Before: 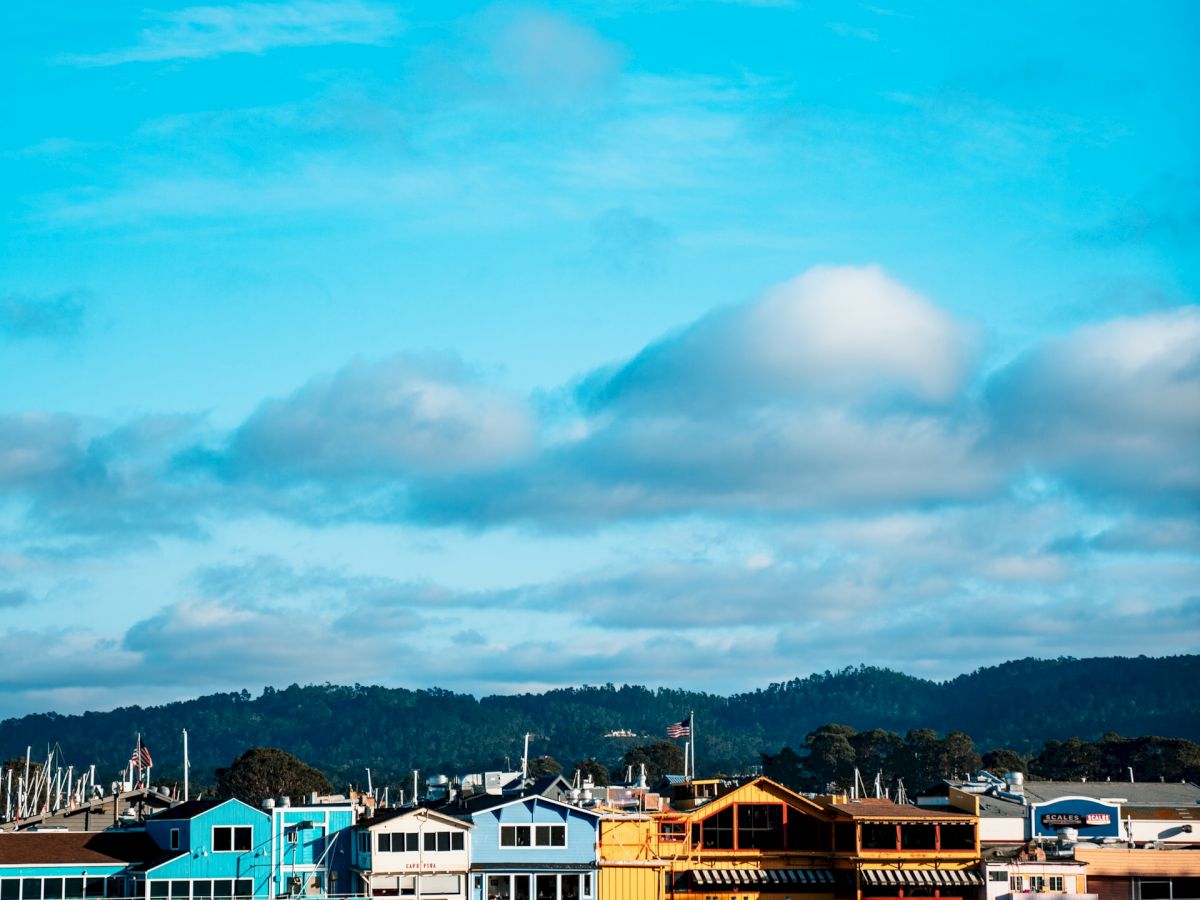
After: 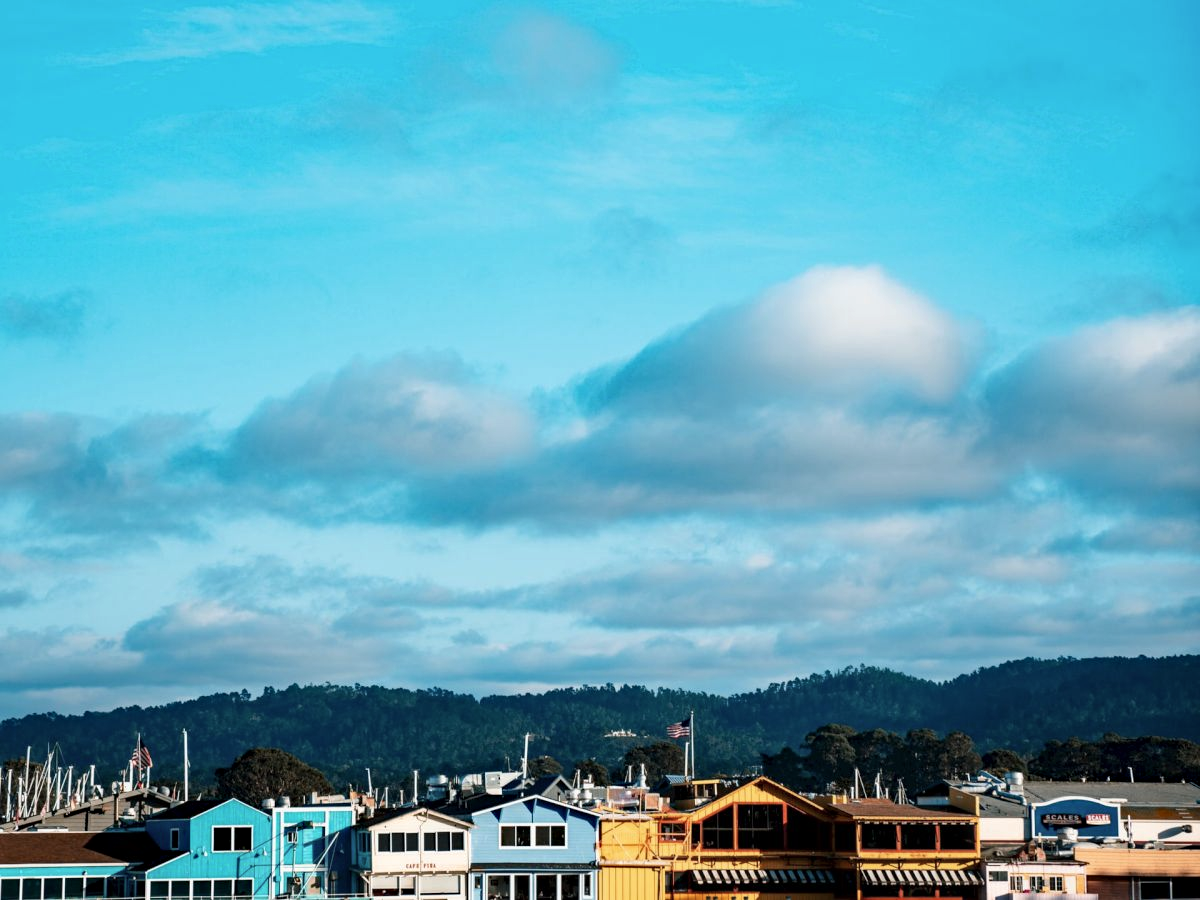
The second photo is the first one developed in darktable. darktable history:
color contrast: green-magenta contrast 0.84, blue-yellow contrast 0.86
haze removal: compatibility mode true, adaptive false
